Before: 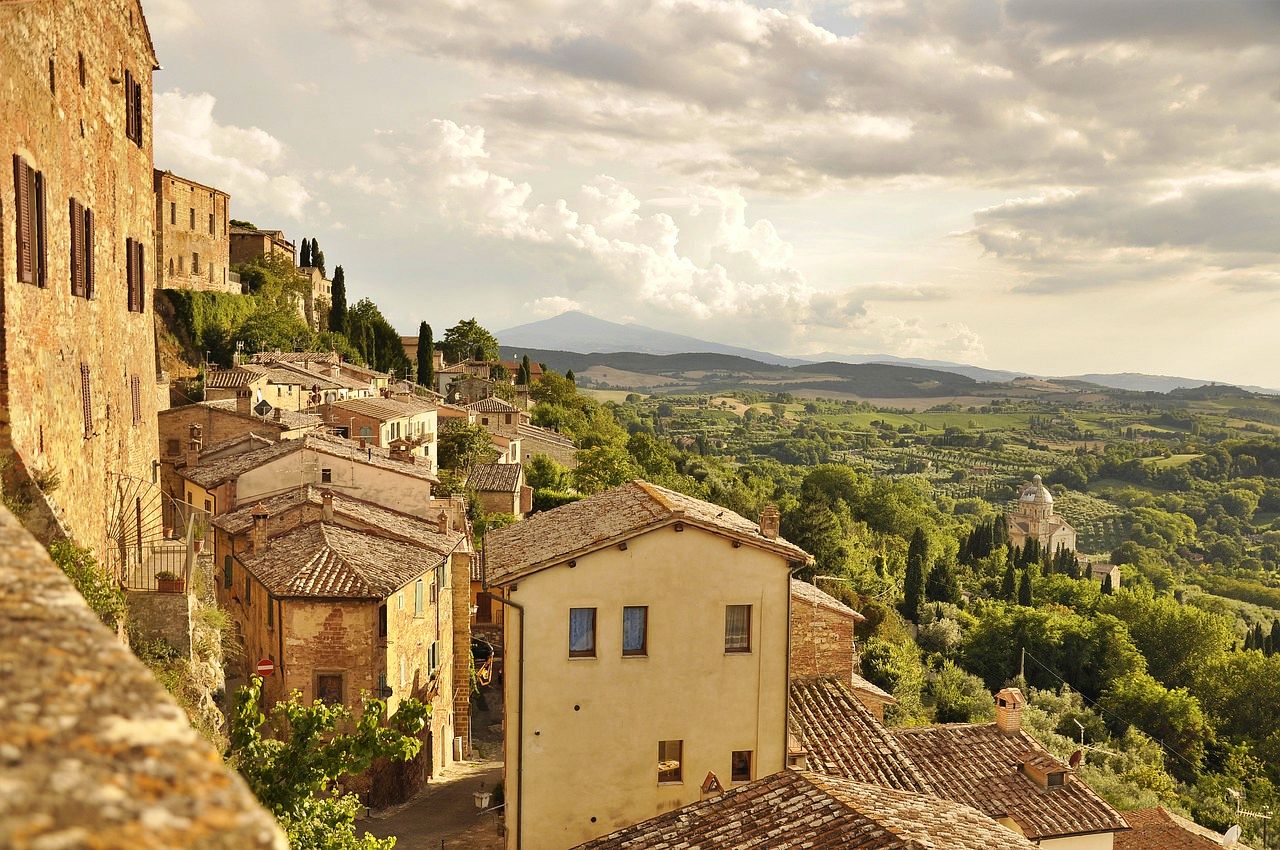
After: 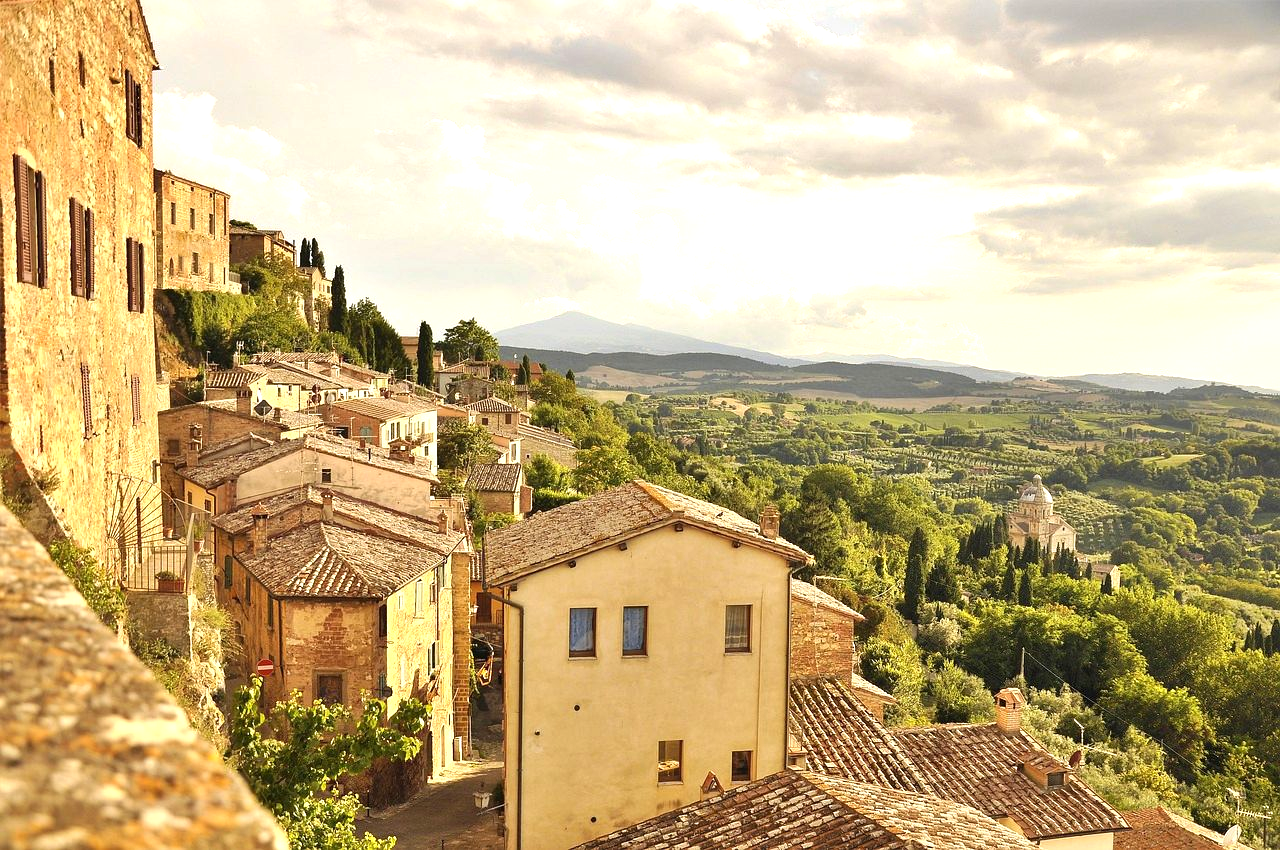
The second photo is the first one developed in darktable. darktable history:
exposure: black level correction 0, exposure 0.591 EV, compensate highlight preservation false
